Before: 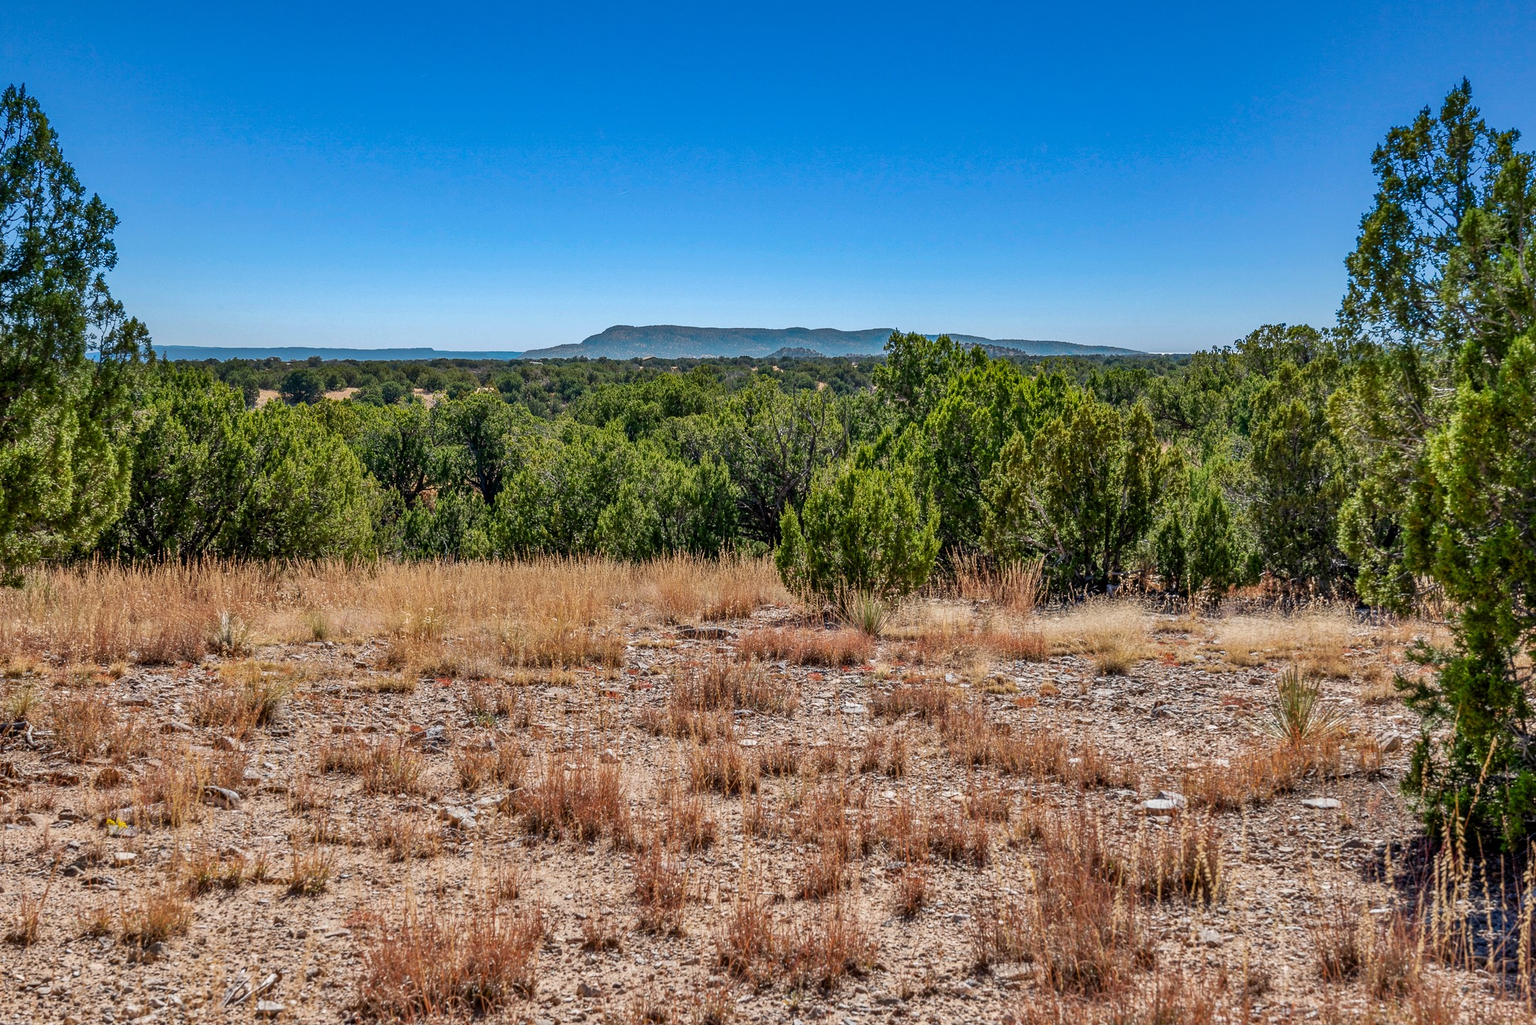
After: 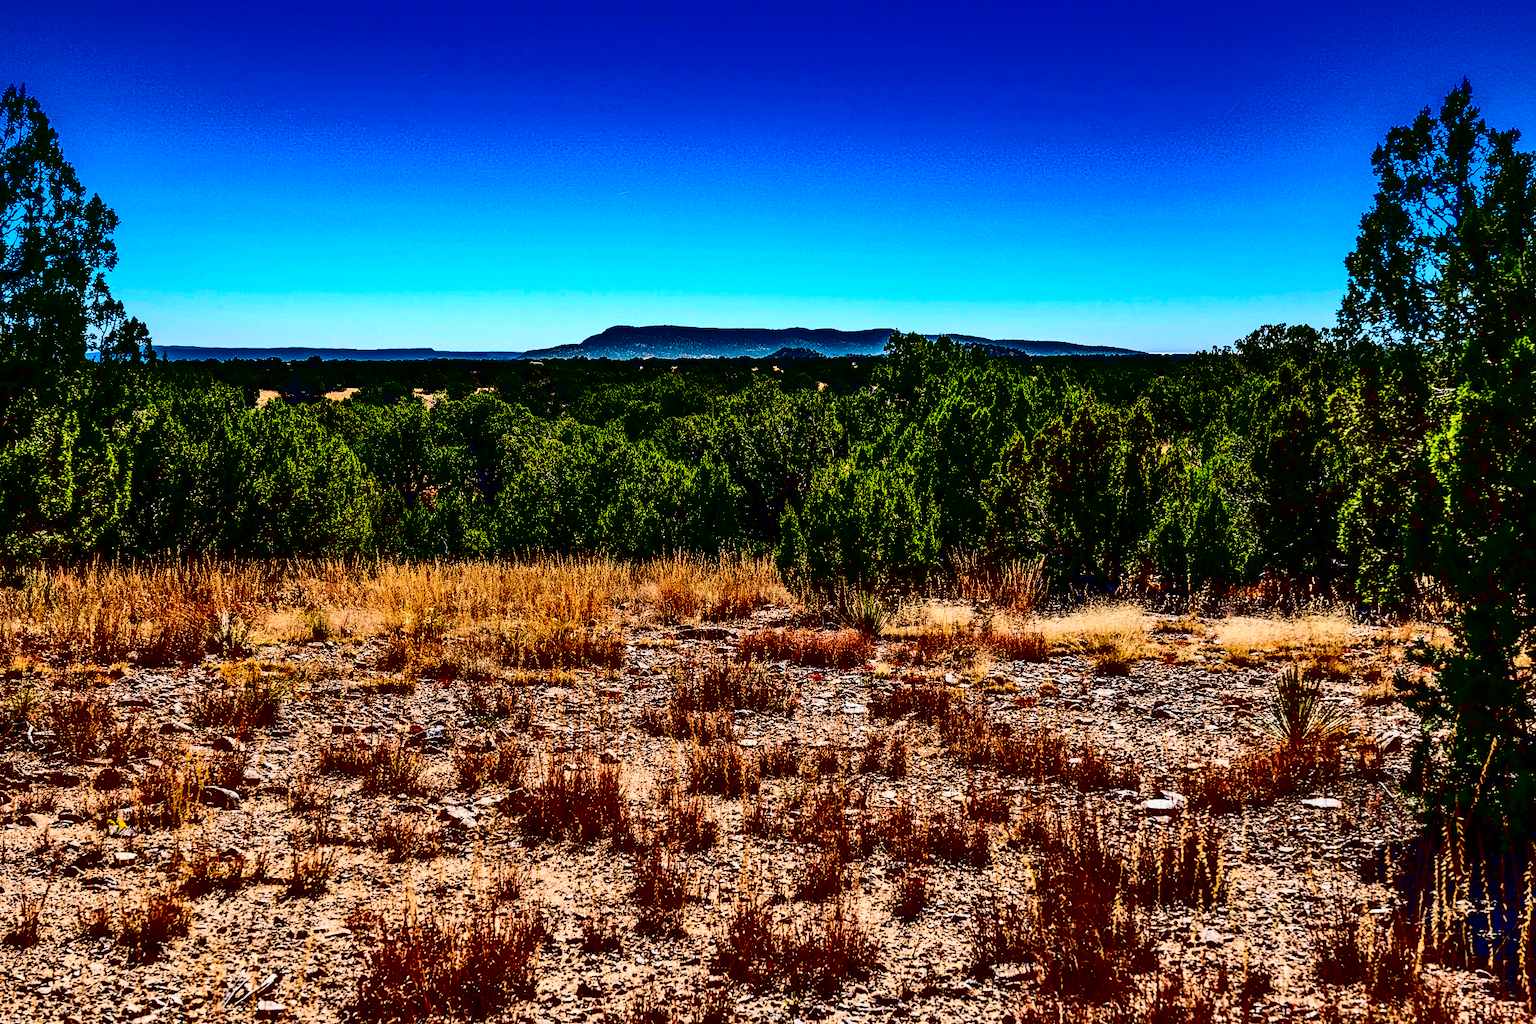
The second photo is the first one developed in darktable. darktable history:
contrast brightness saturation: contrast 0.784, brightness -0.992, saturation 0.992
